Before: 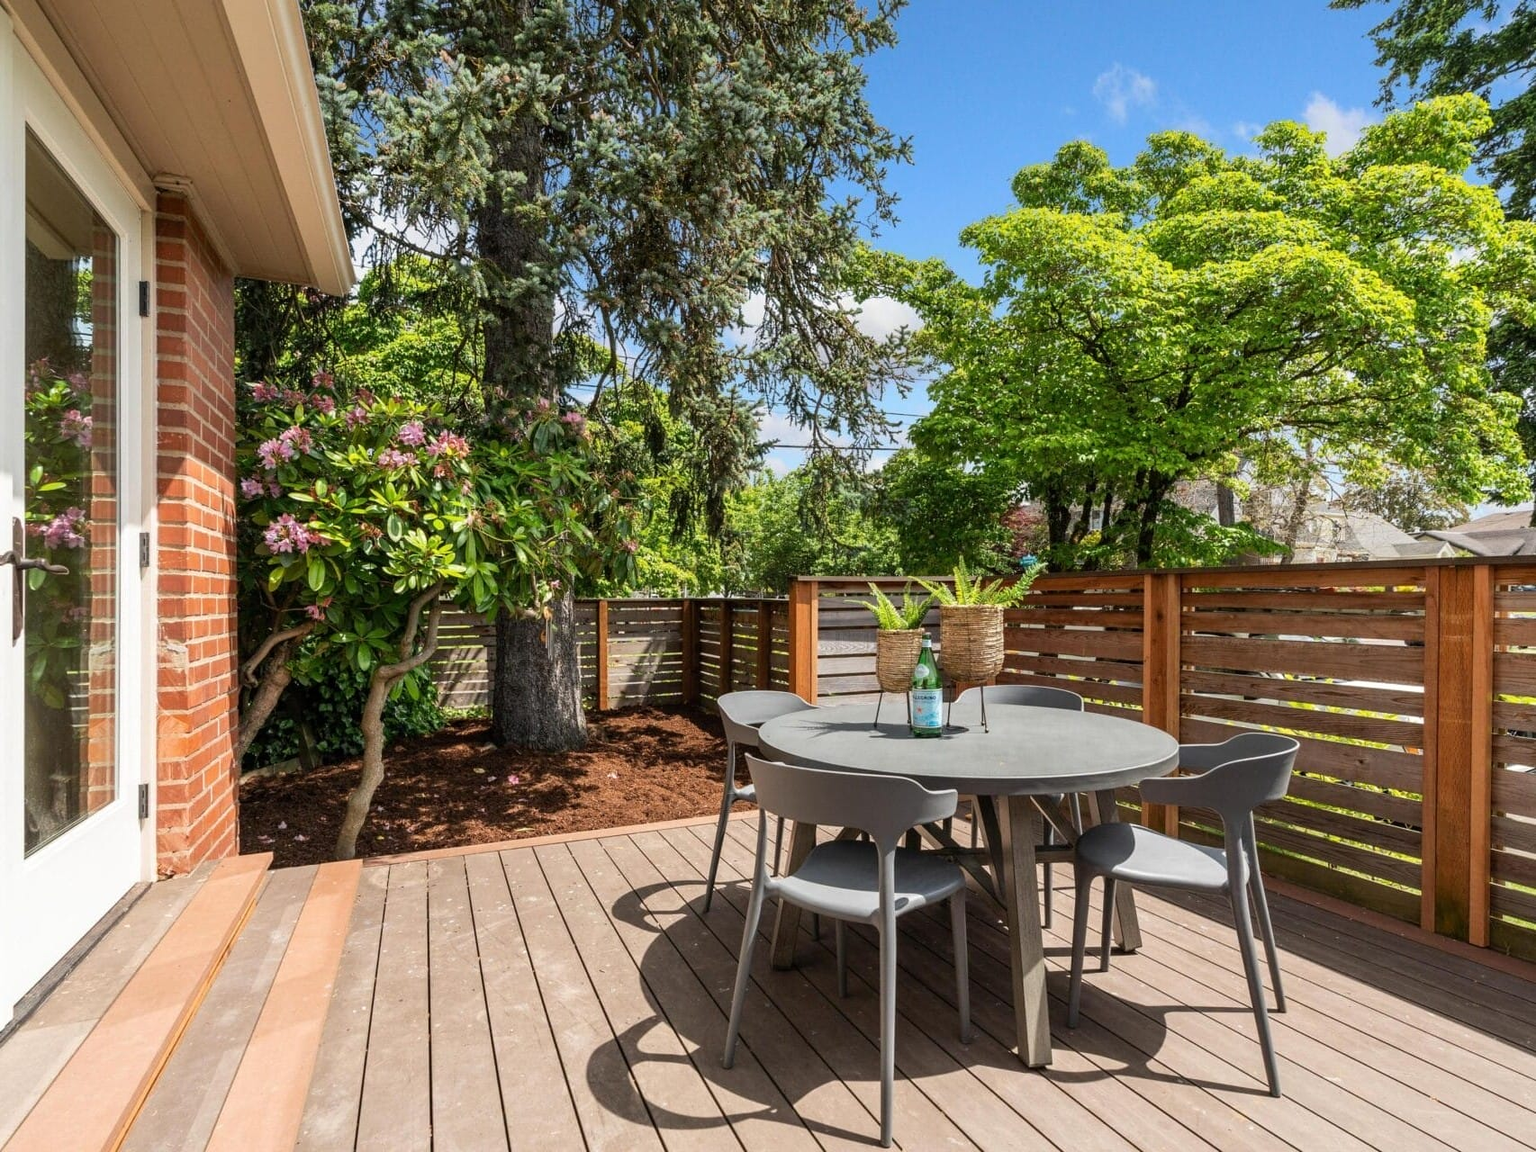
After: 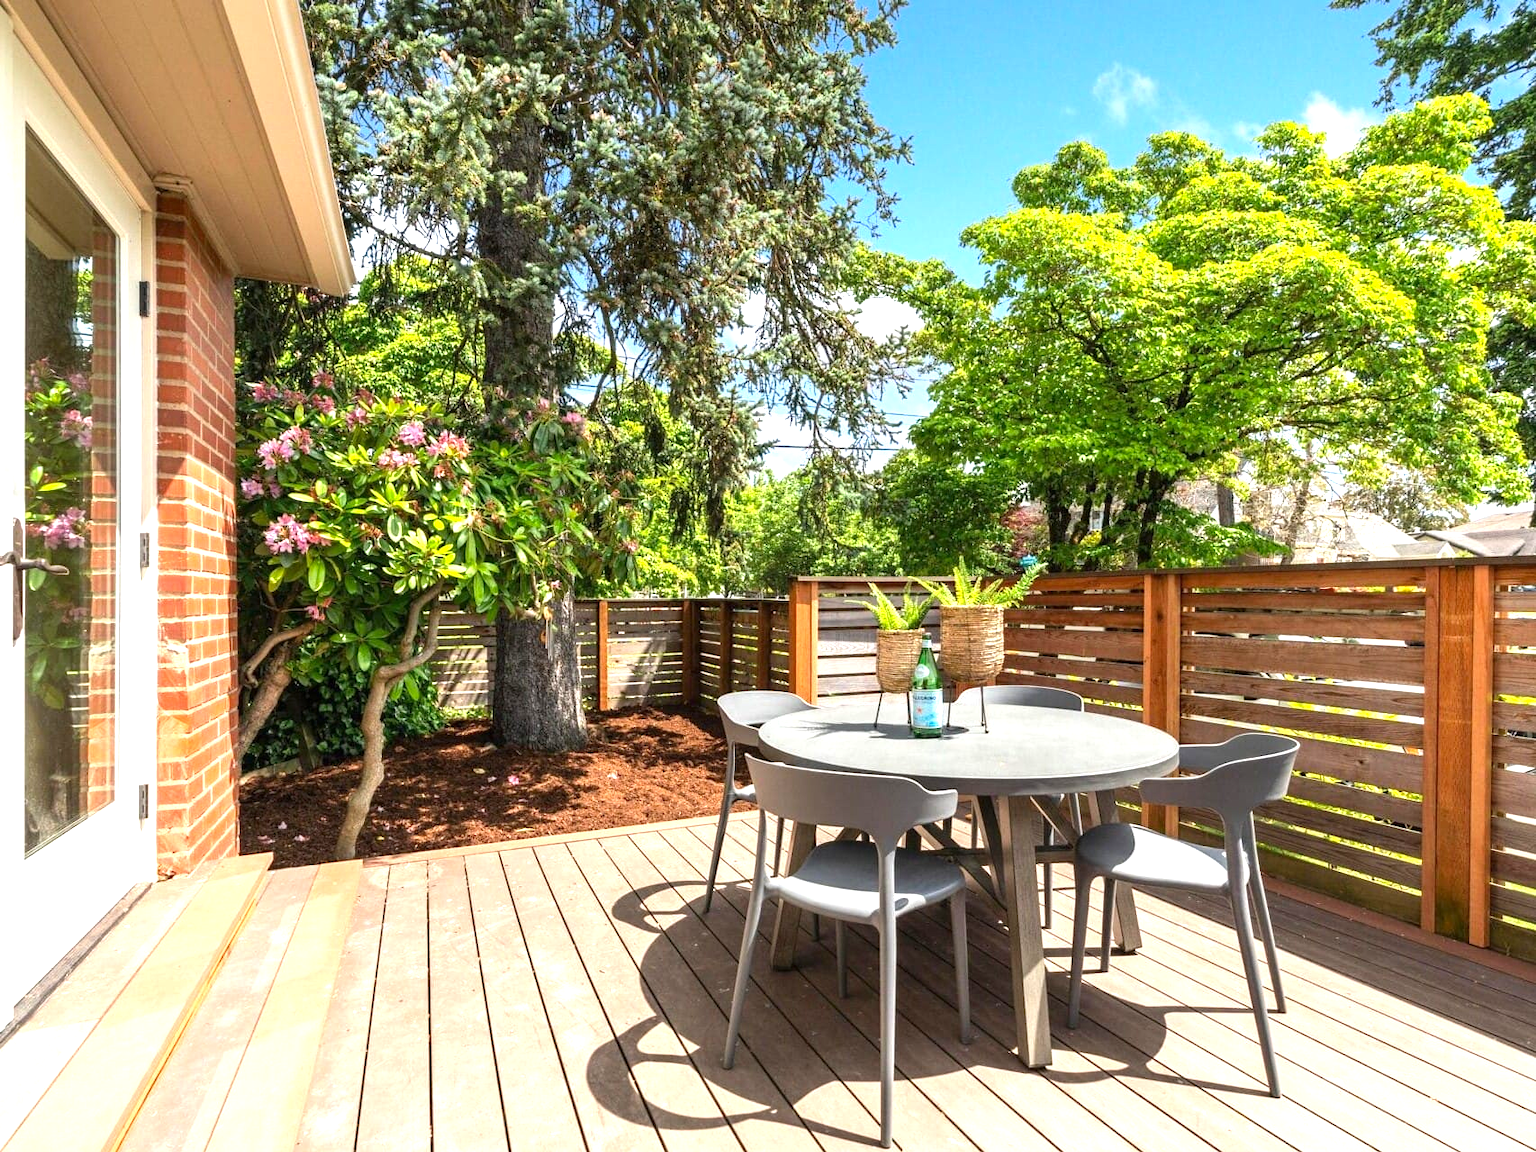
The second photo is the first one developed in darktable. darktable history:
exposure: black level correction 0, exposure 0.95 EV, compensate highlight preservation false
contrast brightness saturation: saturation 0.099
